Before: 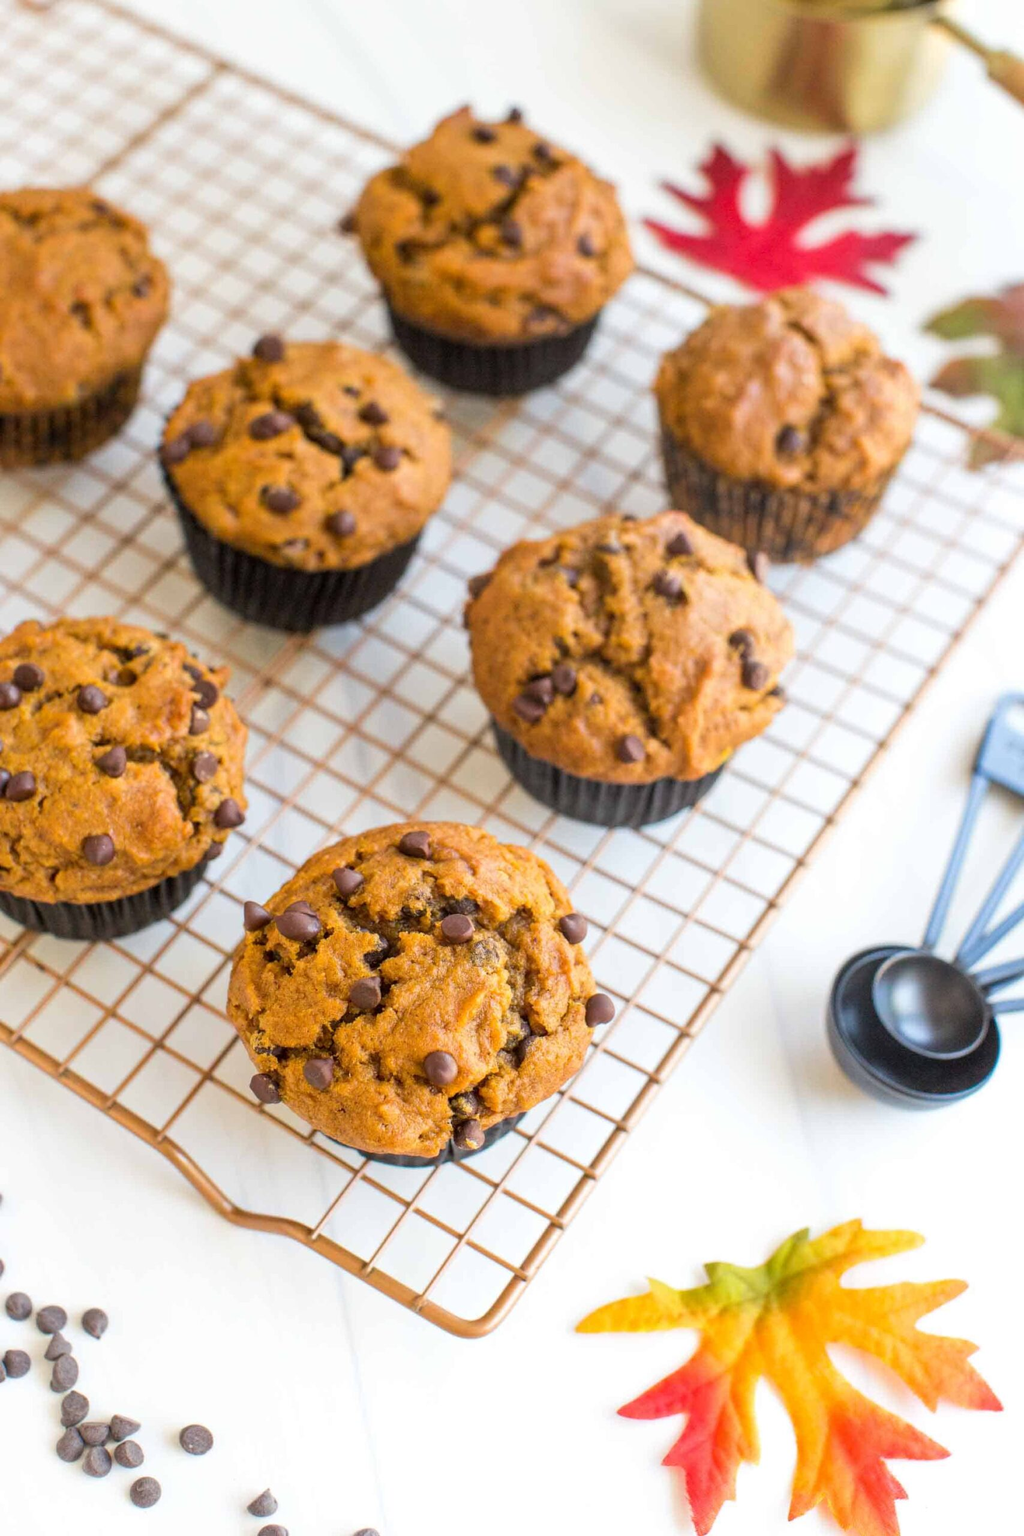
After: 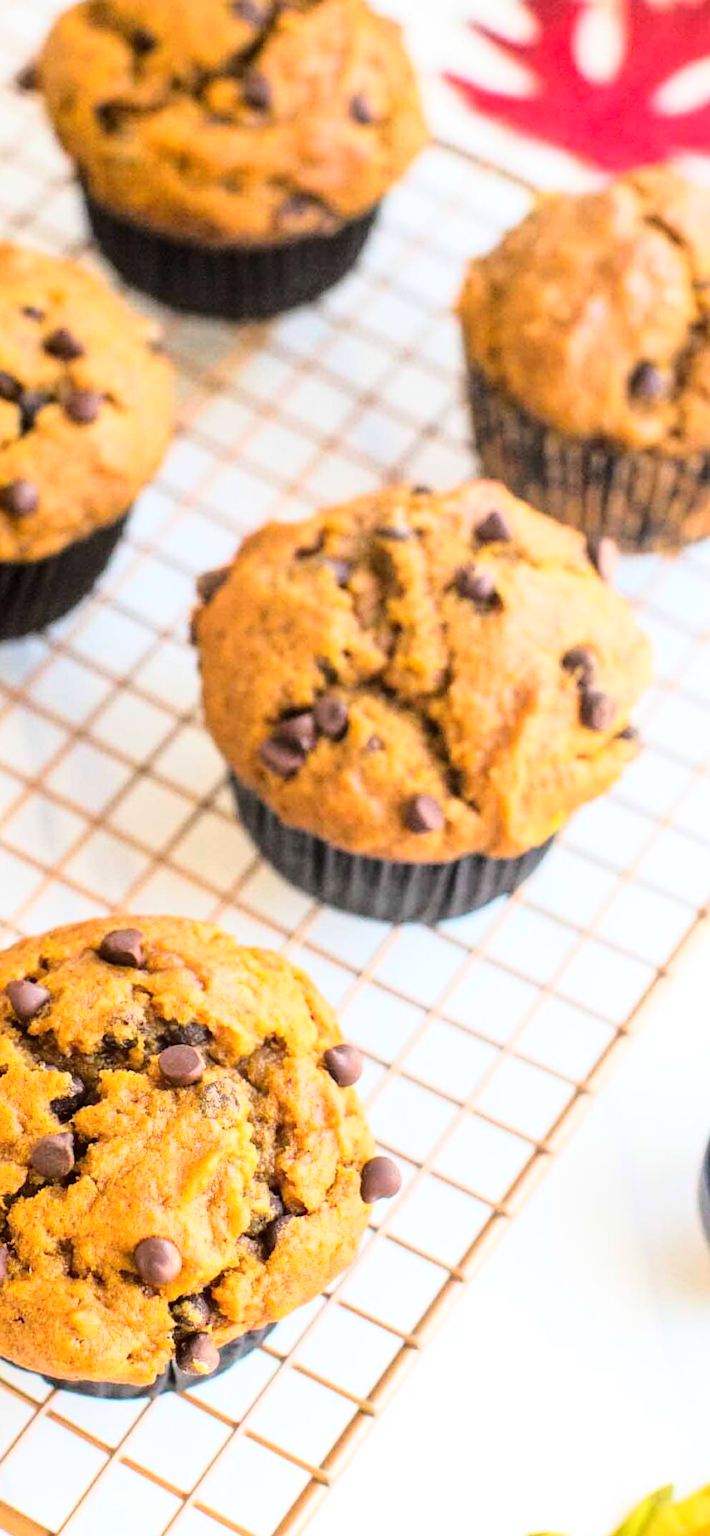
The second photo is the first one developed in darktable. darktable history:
crop: left 32.075%, top 10.976%, right 18.355%, bottom 17.596%
base curve: curves: ch0 [(0, 0) (0.028, 0.03) (0.121, 0.232) (0.46, 0.748) (0.859, 0.968) (1, 1)]
